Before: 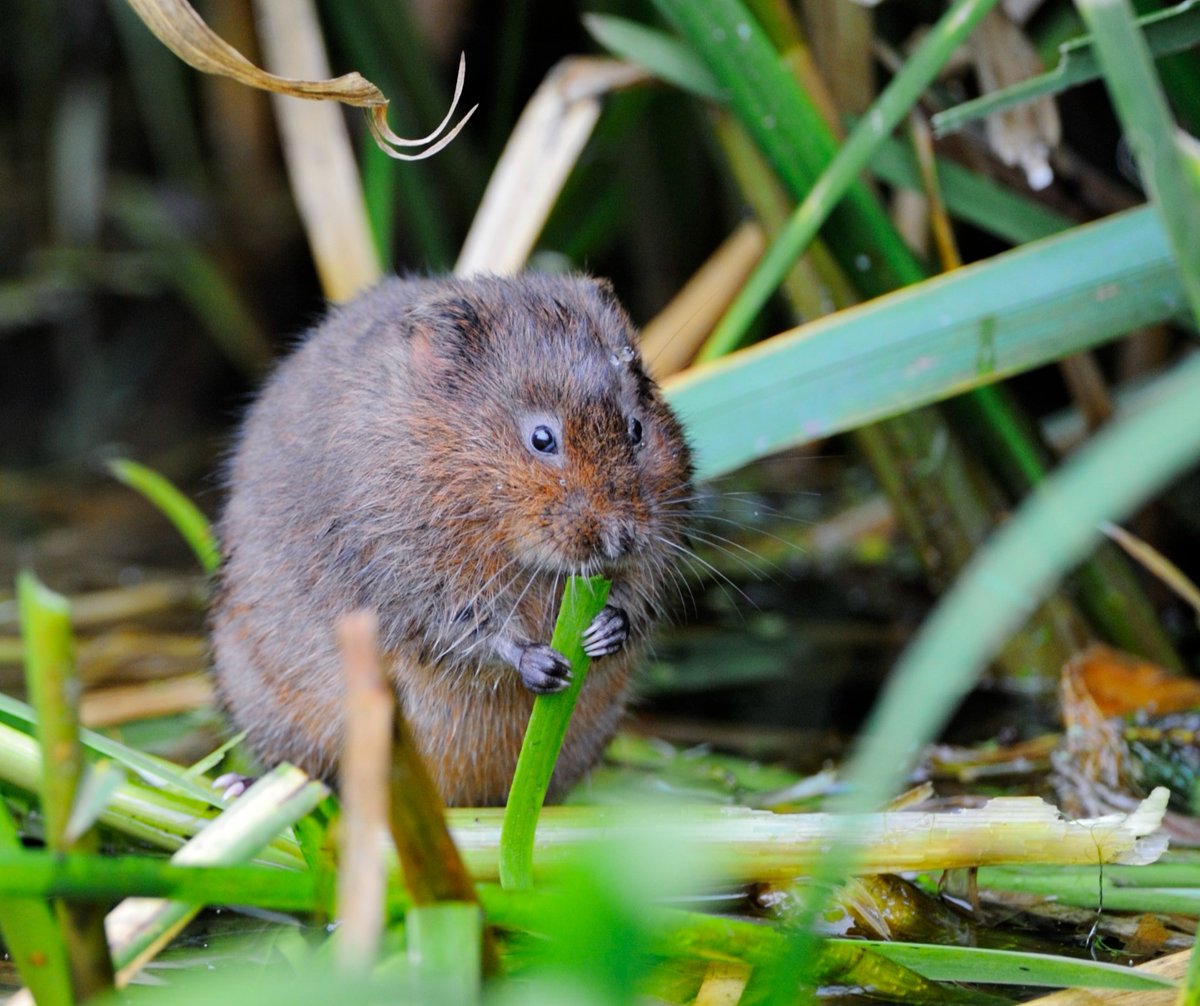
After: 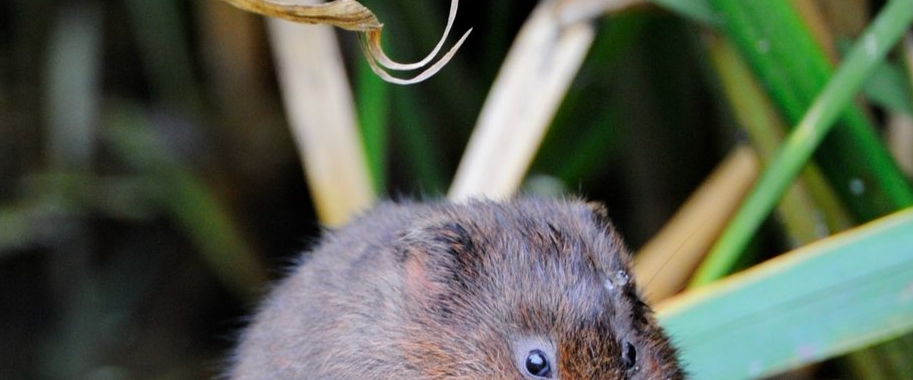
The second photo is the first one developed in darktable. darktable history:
crop: left 0.583%, top 7.638%, right 23.298%, bottom 54.546%
